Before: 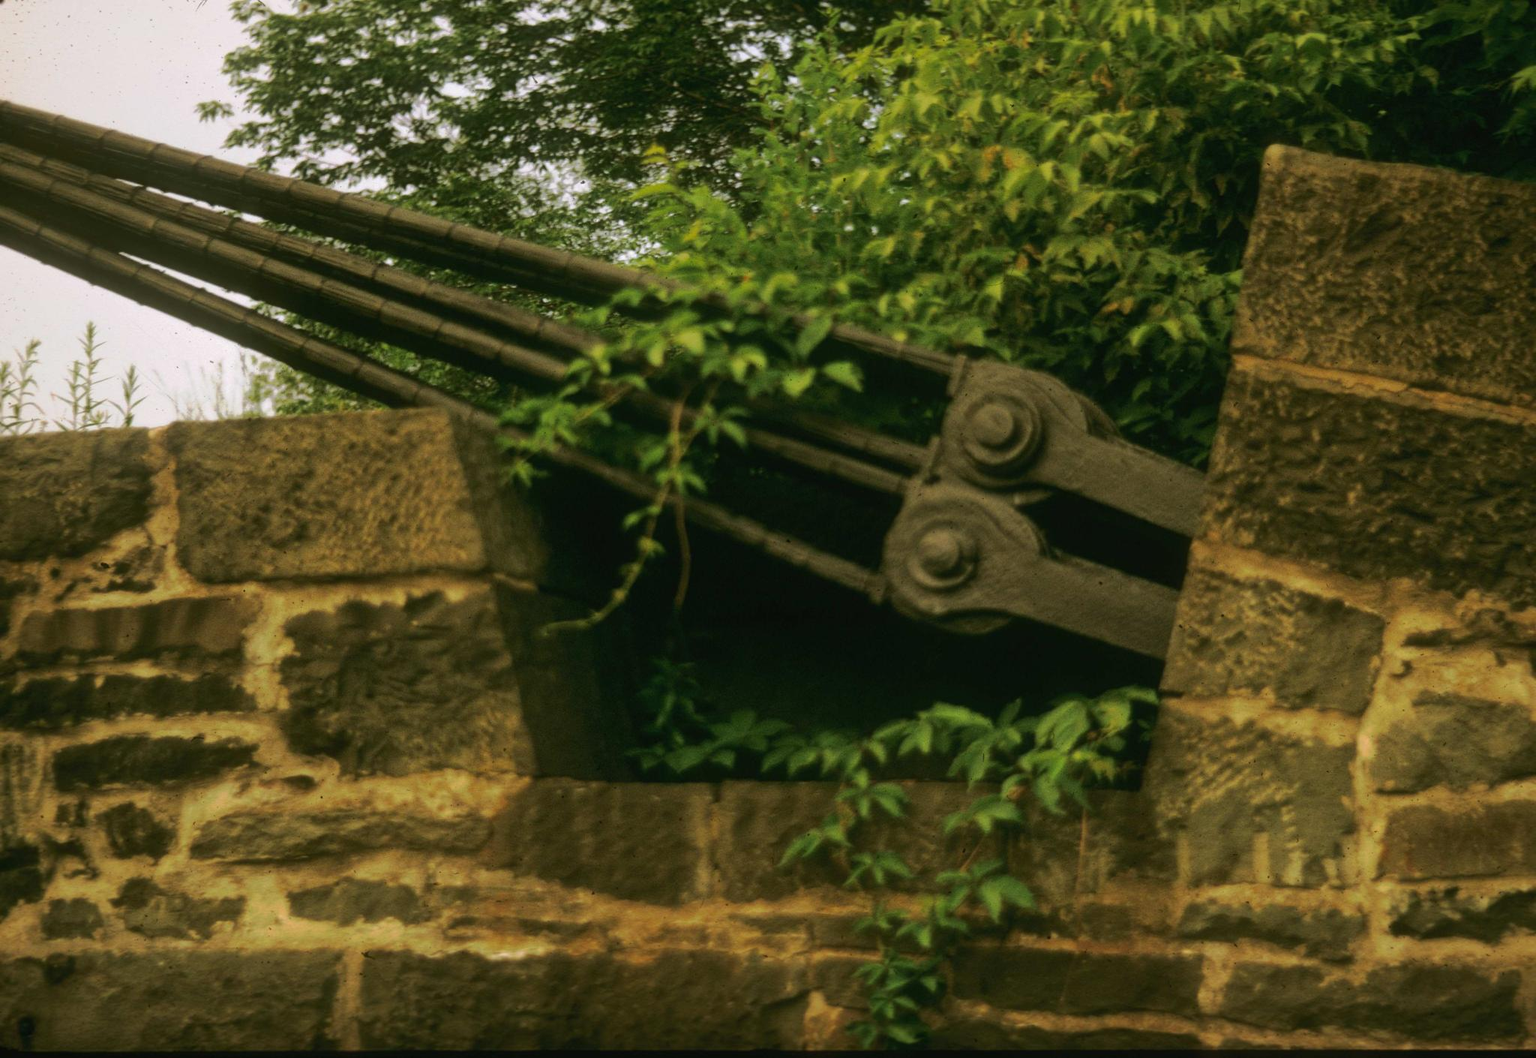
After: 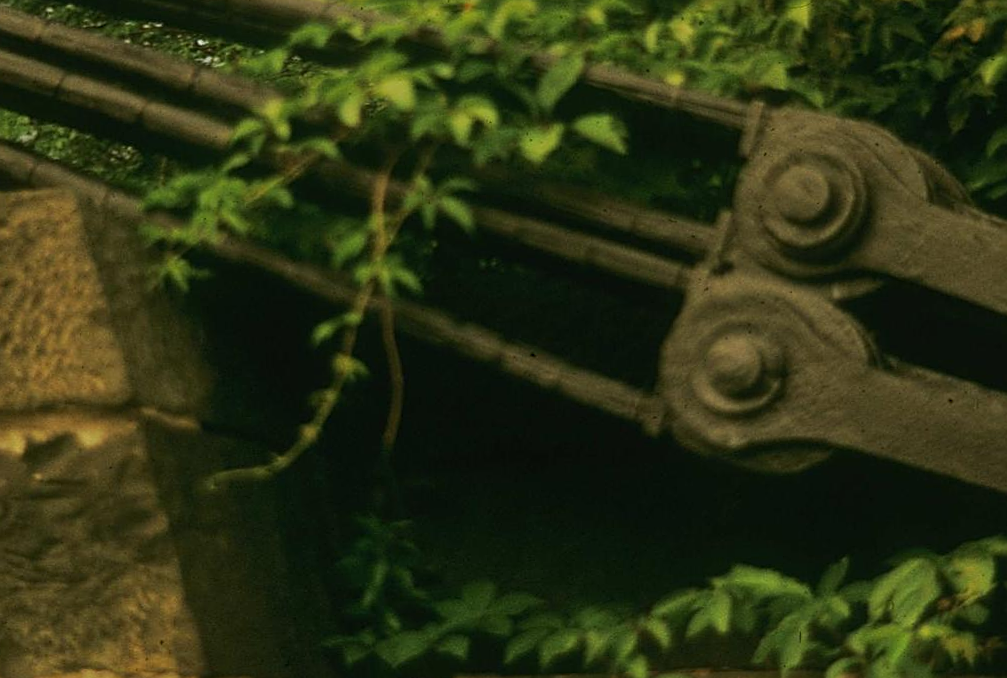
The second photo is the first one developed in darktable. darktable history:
crop: left 25%, top 25%, right 25%, bottom 25%
exposure: compensate highlight preservation false
rotate and perspective: rotation -1.42°, crop left 0.016, crop right 0.984, crop top 0.035, crop bottom 0.965
sharpen: on, module defaults
